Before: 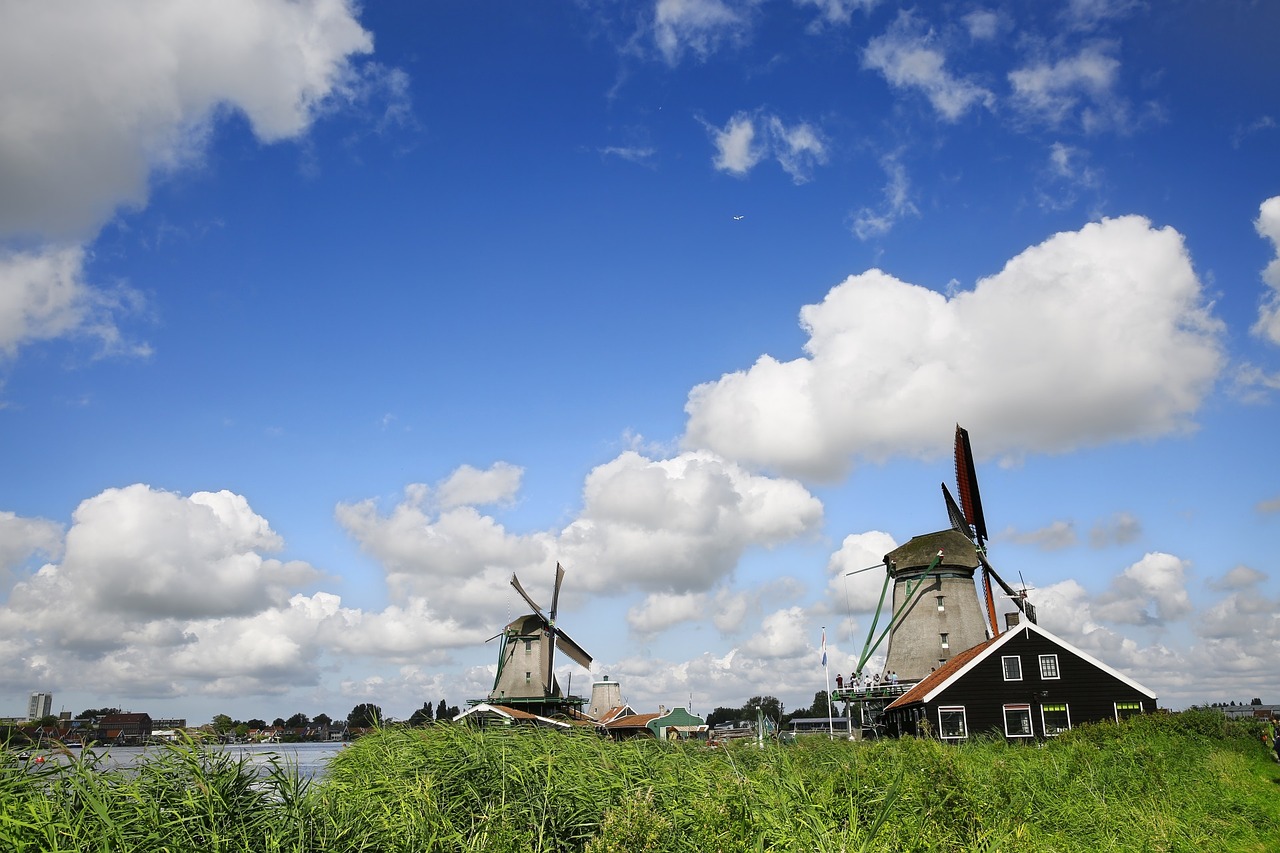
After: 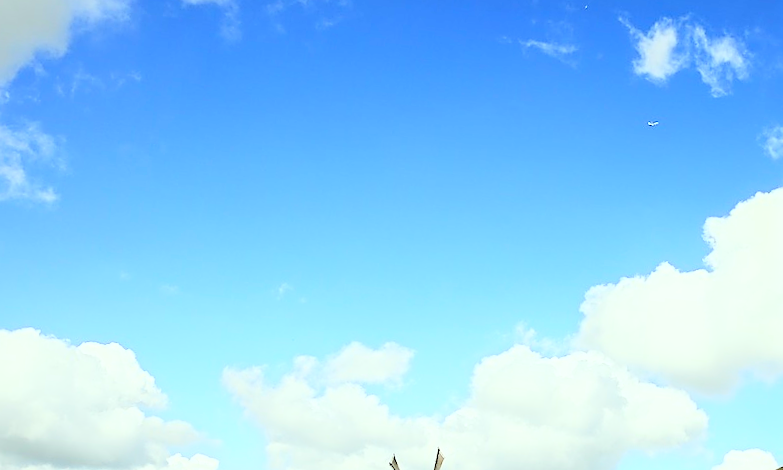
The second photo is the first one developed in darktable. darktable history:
crop and rotate: angle -5.78°, left 2.199%, top 6.814%, right 27.623%, bottom 30.032%
color correction: highlights a* -8.45, highlights b* 3.51
base curve: curves: ch0 [(0, 0) (0.008, 0.007) (0.022, 0.029) (0.048, 0.089) (0.092, 0.197) (0.191, 0.399) (0.275, 0.534) (0.357, 0.65) (0.477, 0.78) (0.542, 0.833) (0.799, 0.973) (1, 1)], fusion 1
sharpen: on, module defaults
